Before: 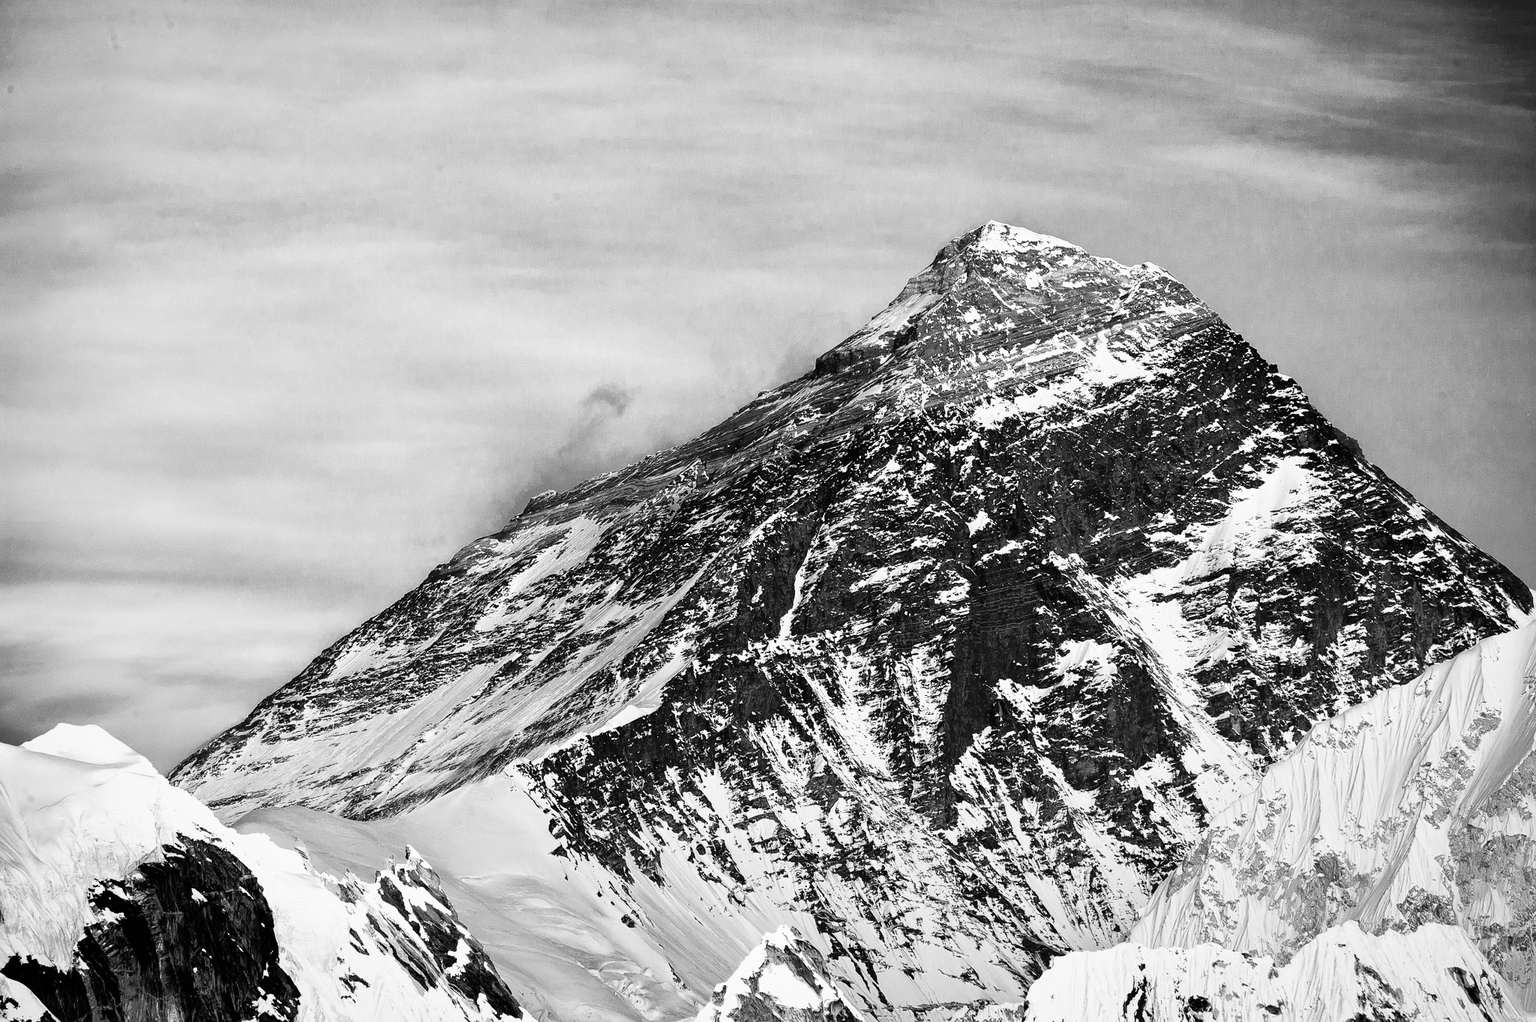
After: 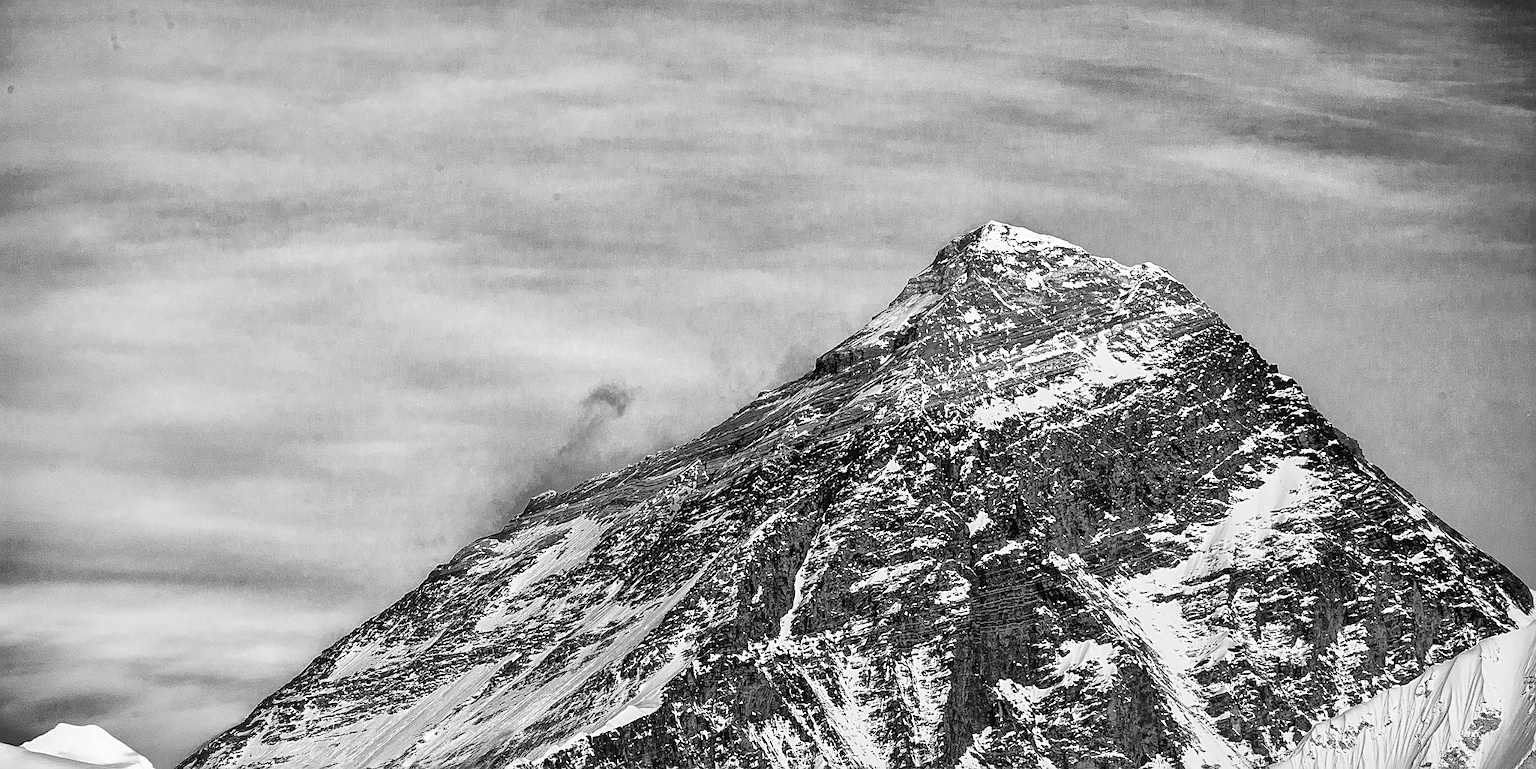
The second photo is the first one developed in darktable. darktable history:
local contrast: on, module defaults
shadows and highlights: soften with gaussian
tone equalizer: -7 EV 0.153 EV, -6 EV 0.622 EV, -5 EV 1.18 EV, -4 EV 1.33 EV, -3 EV 1.14 EV, -2 EV 0.6 EV, -1 EV 0.156 EV
crop: bottom 24.712%
sharpen: on, module defaults
